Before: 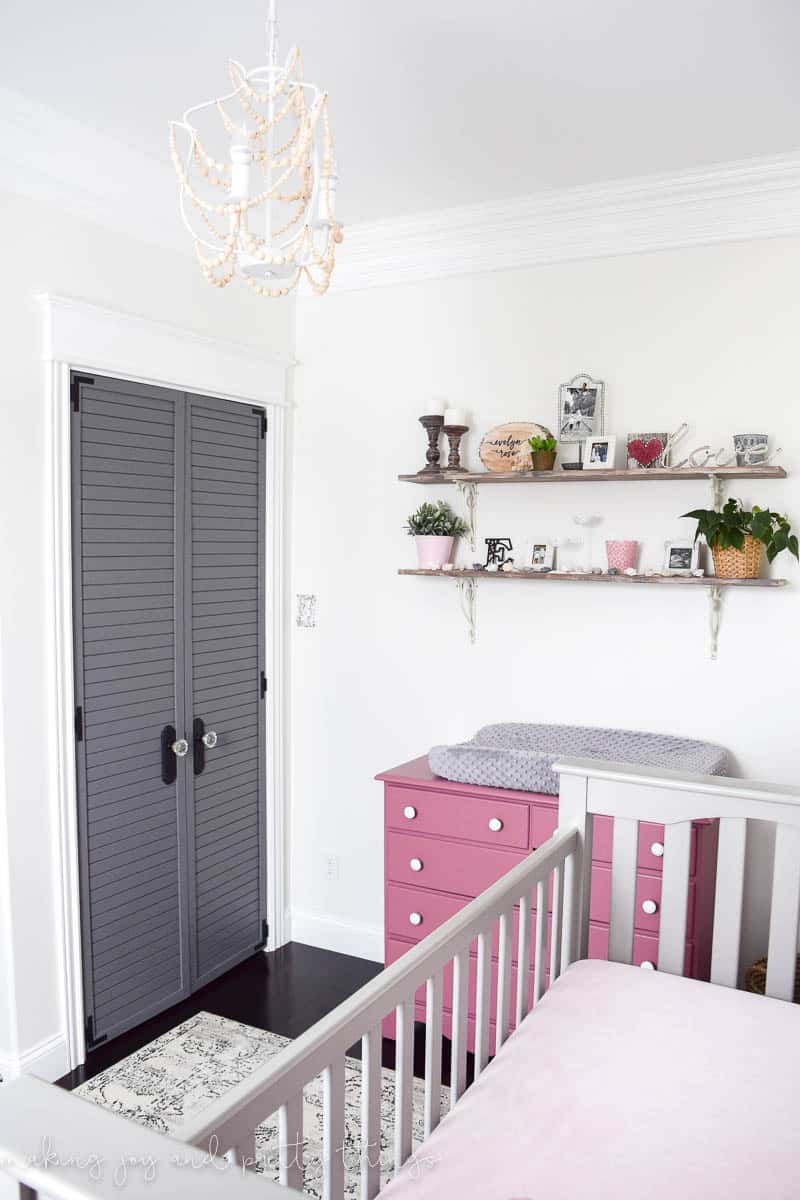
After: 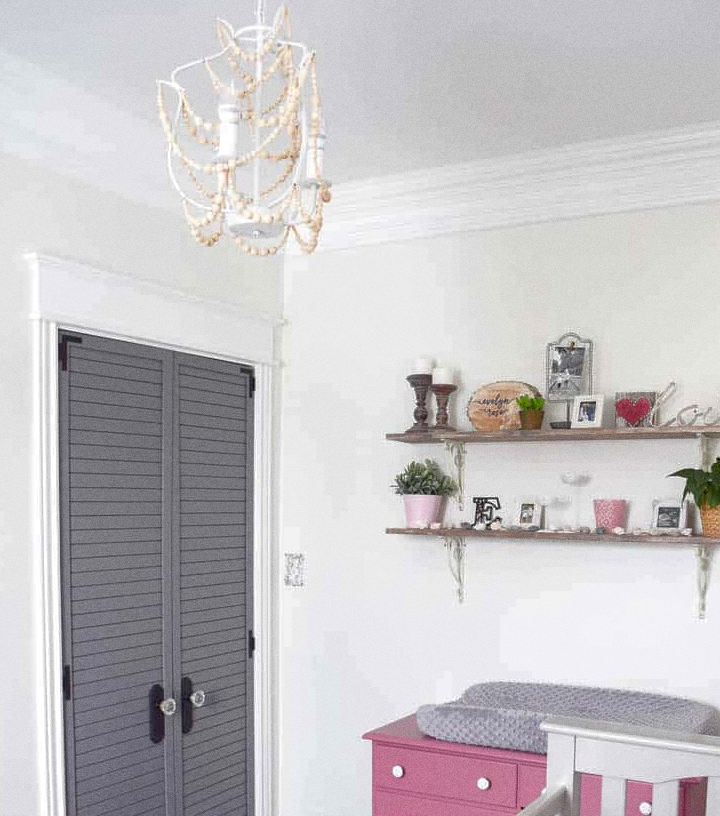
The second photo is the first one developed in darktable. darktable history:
grain: coarseness 0.09 ISO
exposure: black level correction 0.001, compensate highlight preservation false
shadows and highlights: on, module defaults
crop: left 1.509%, top 3.452%, right 7.696%, bottom 28.452%
